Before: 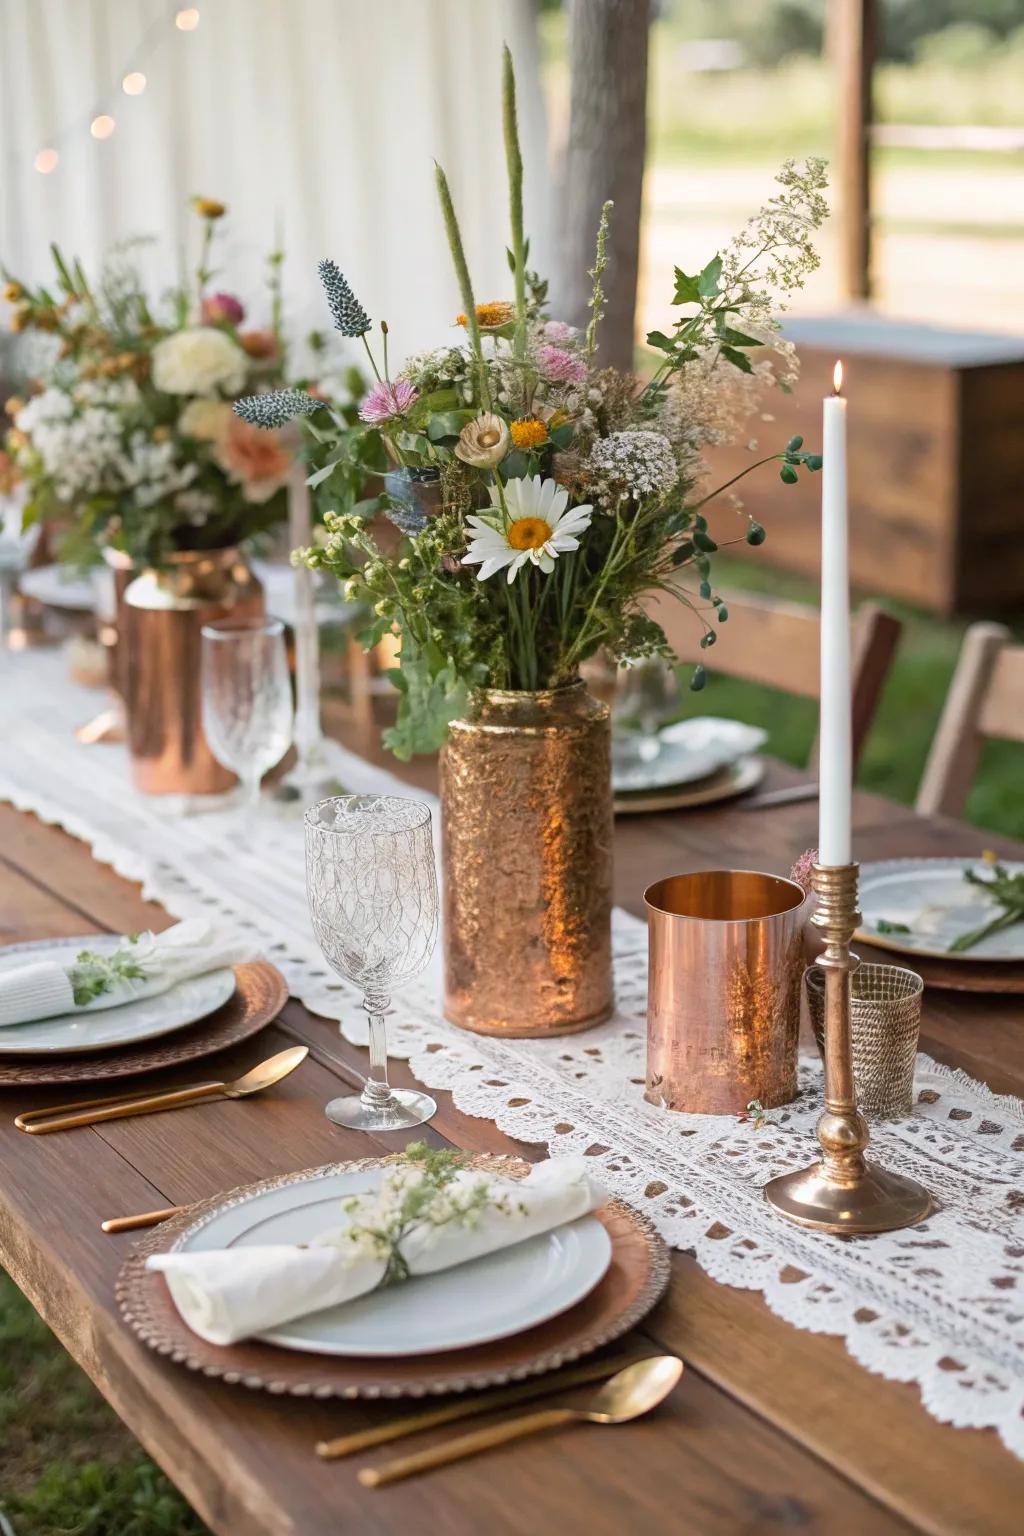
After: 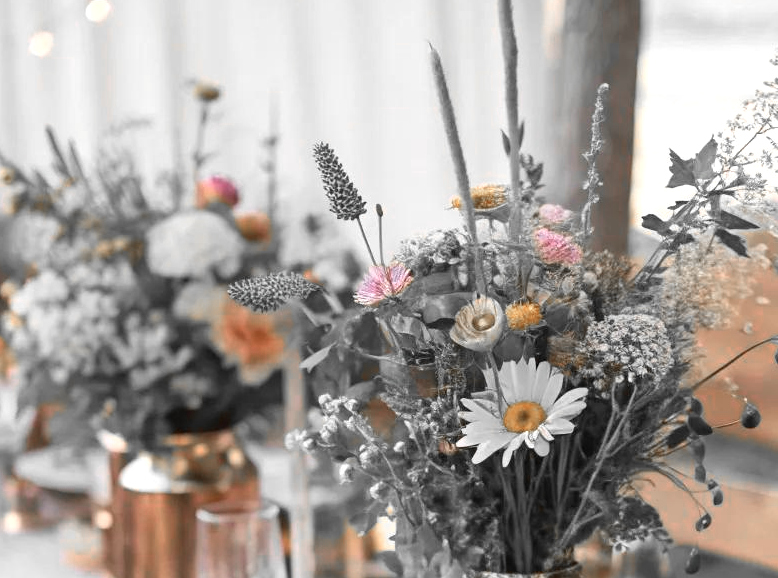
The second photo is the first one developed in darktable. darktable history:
crop: left 0.567%, top 7.645%, right 23.412%, bottom 54.666%
exposure: exposure 0.207 EV, compensate exposure bias true, compensate highlight preservation false
color zones: curves: ch0 [(0, 0.65) (0.096, 0.644) (0.221, 0.539) (0.429, 0.5) (0.571, 0.5) (0.714, 0.5) (0.857, 0.5) (1, 0.65)]; ch1 [(0, 0.5) (0.143, 0.5) (0.257, -0.002) (0.429, 0.04) (0.571, -0.001) (0.714, -0.015) (0.857, 0.024) (1, 0.5)]
